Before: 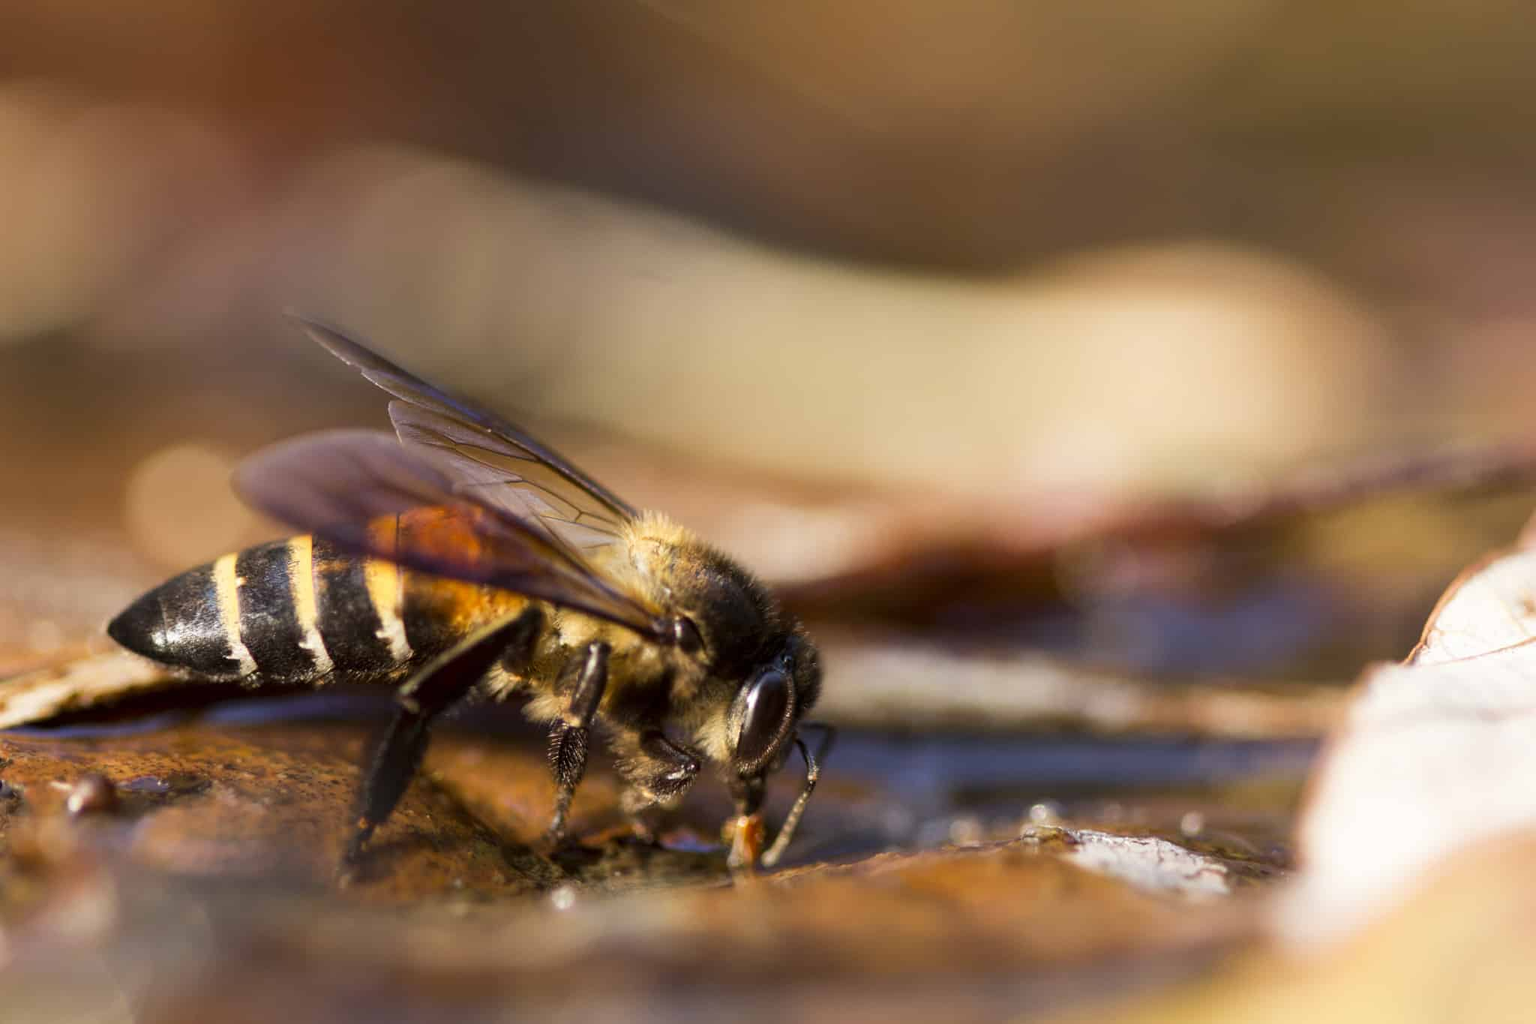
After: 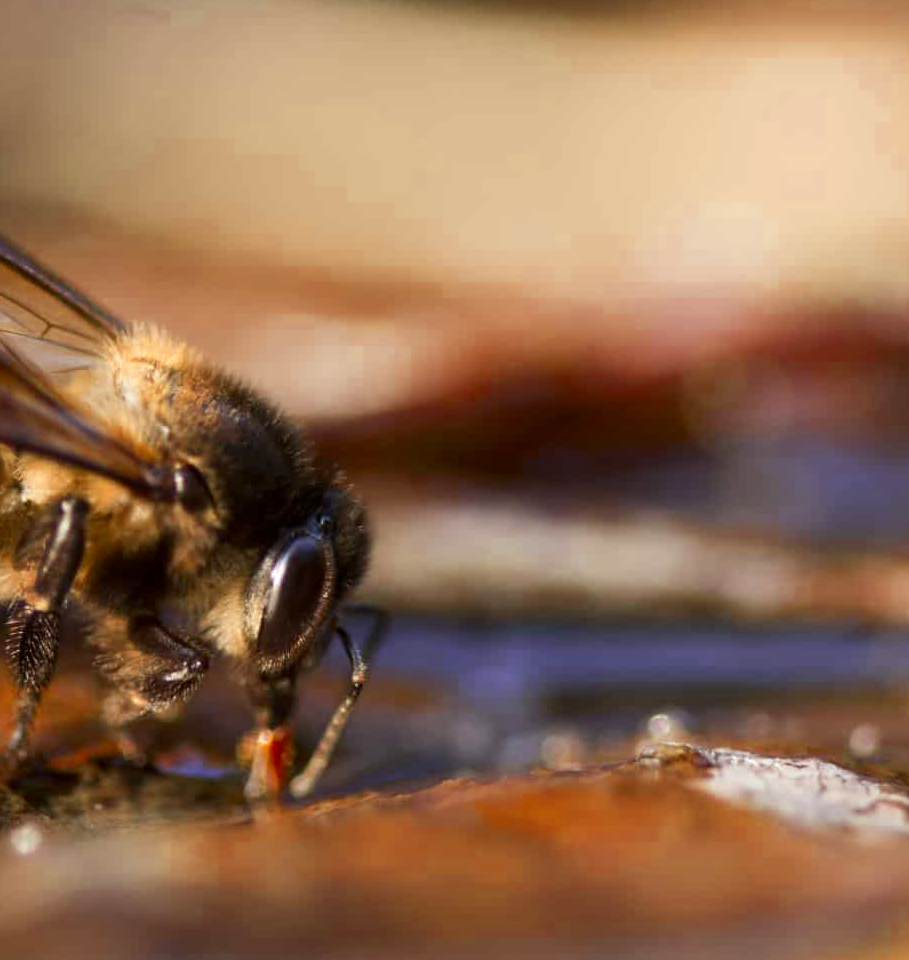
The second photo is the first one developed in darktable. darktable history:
color zones: curves: ch0 [(0, 0.363) (0.128, 0.373) (0.25, 0.5) (0.402, 0.407) (0.521, 0.525) (0.63, 0.559) (0.729, 0.662) (0.867, 0.471)]; ch1 [(0, 0.515) (0.136, 0.618) (0.25, 0.5) (0.378, 0) (0.516, 0) (0.622, 0.593) (0.737, 0.819) (0.87, 0.593)]; ch2 [(0, 0.529) (0.128, 0.471) (0.282, 0.451) (0.386, 0.662) (0.516, 0.525) (0.633, 0.554) (0.75, 0.62) (0.875, 0.441)]
crop: left 35.432%, top 26.233%, right 20.145%, bottom 3.432%
white balance: emerald 1
